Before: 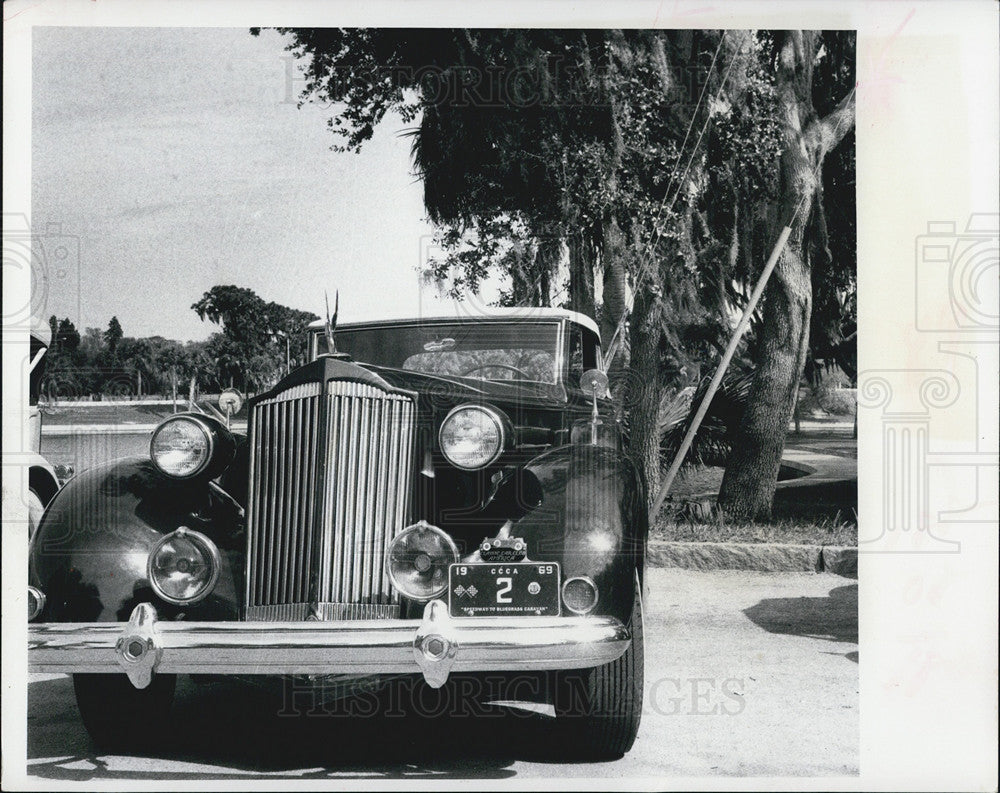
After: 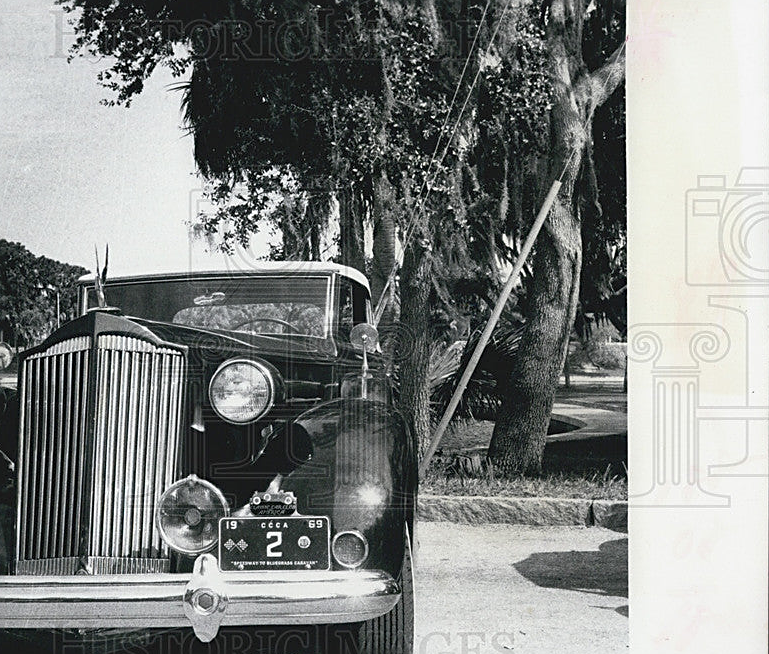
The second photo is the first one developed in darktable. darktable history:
tone equalizer: on, module defaults
crop: left 23.046%, top 5.915%, bottom 11.522%
sharpen: on, module defaults
